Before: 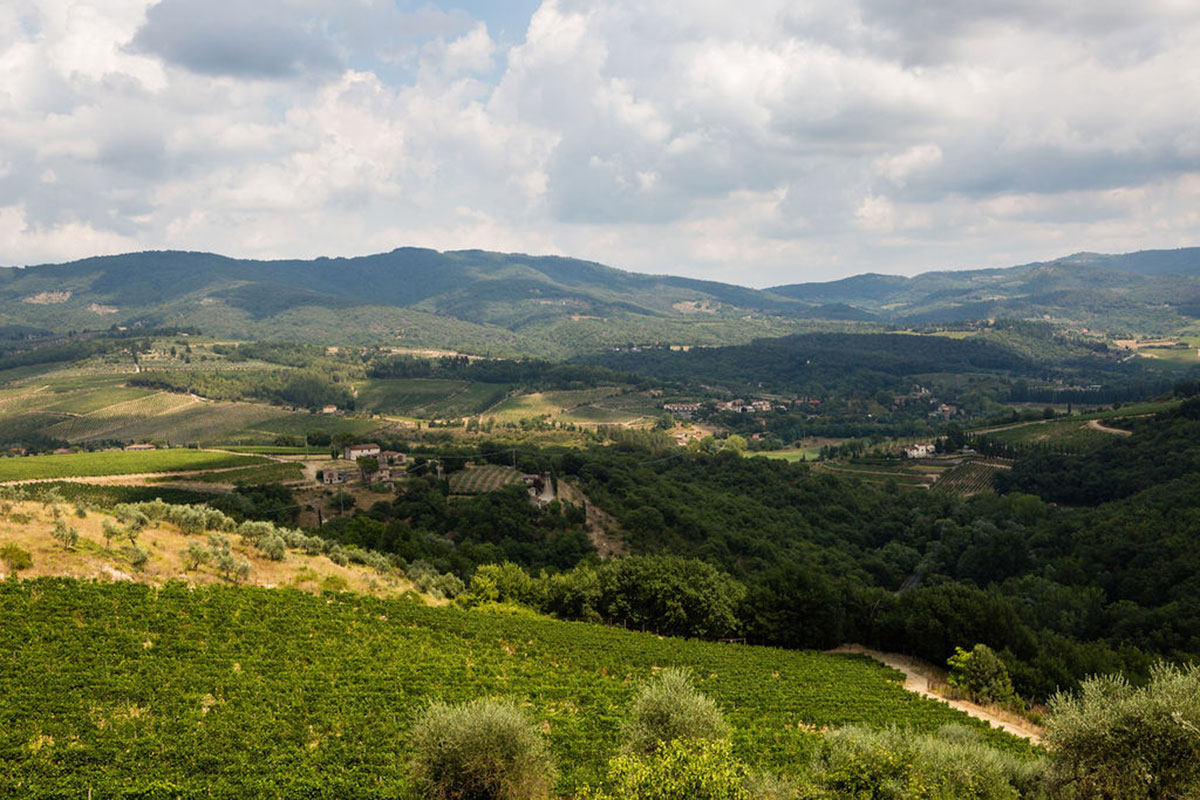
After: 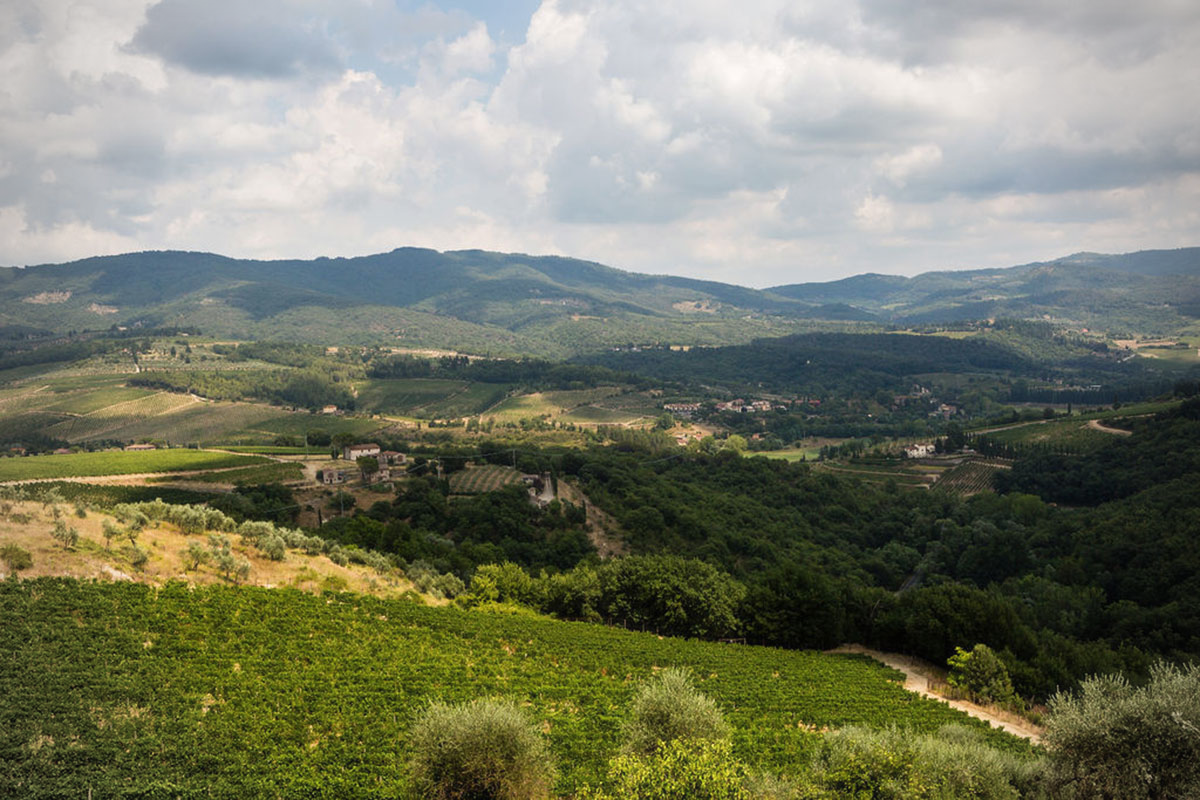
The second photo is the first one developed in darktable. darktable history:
vignetting: on, module defaults
haze removal: strength -0.05
